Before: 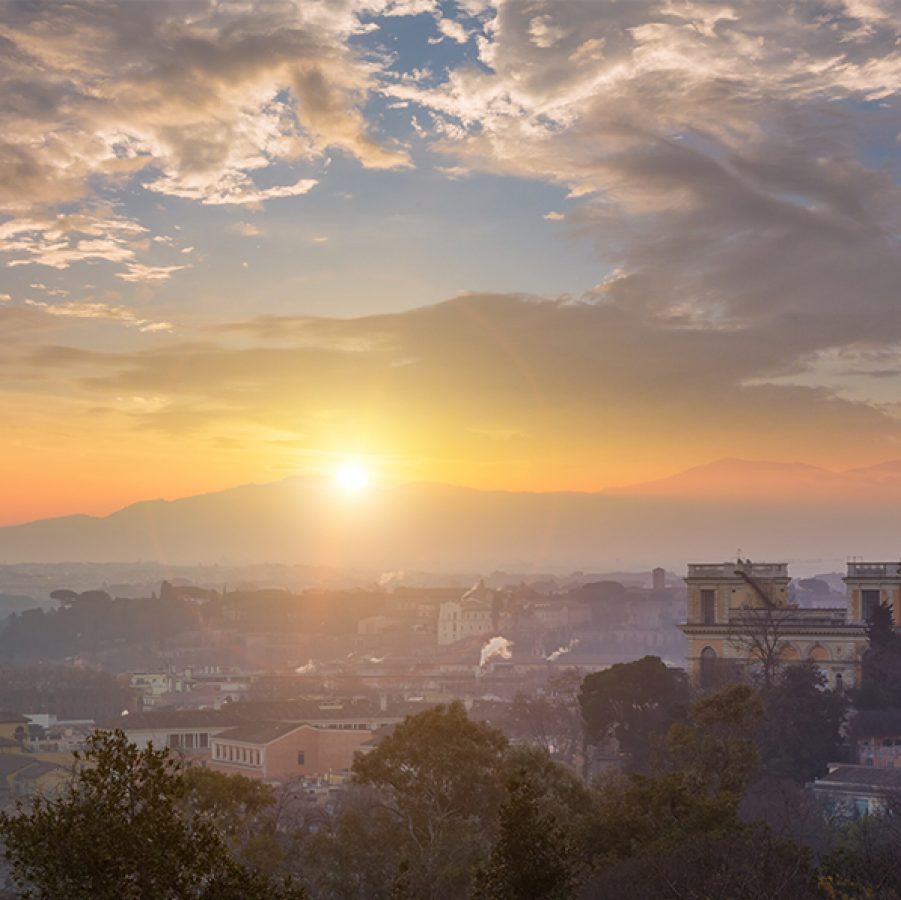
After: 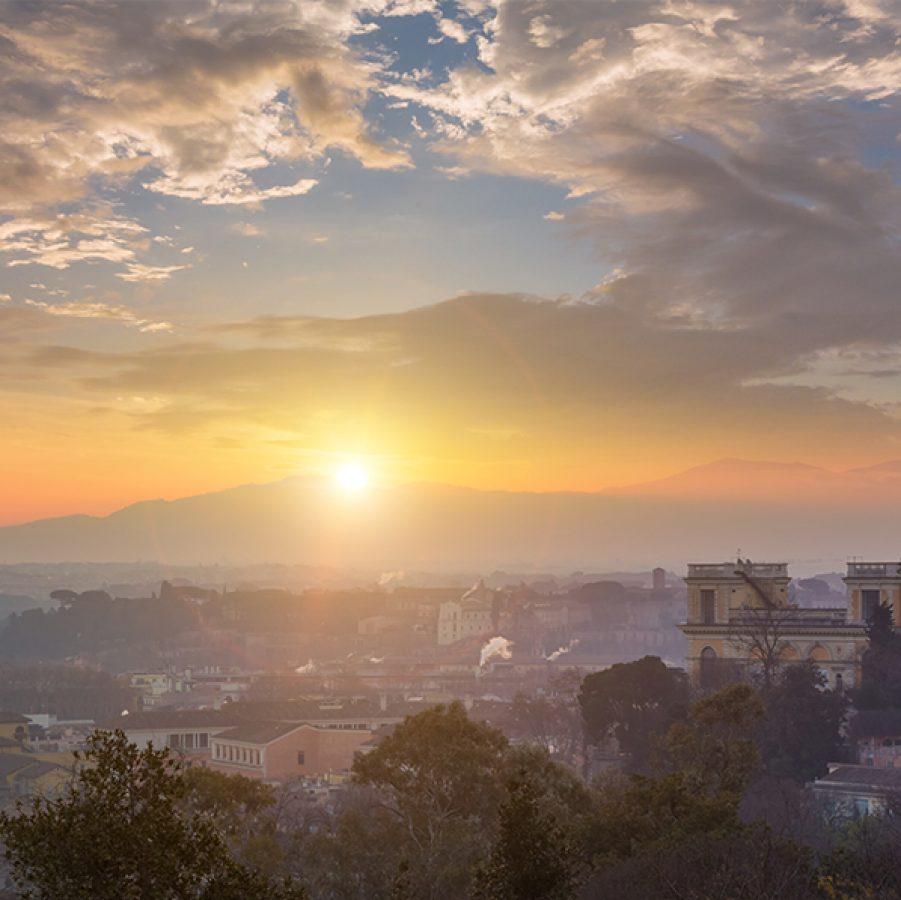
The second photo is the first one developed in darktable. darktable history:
shadows and highlights: radius 337.05, shadows 28.62, highlights color adjustment 0.47%, soften with gaussian
